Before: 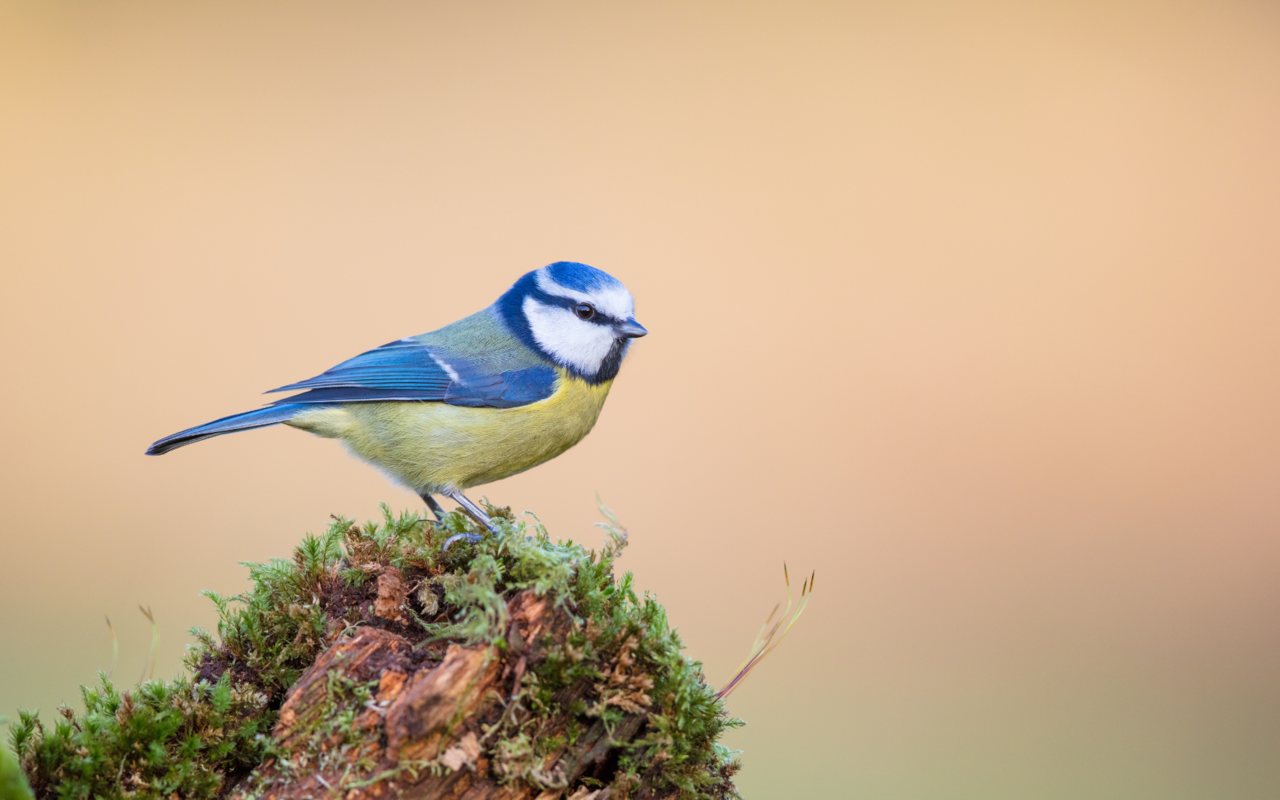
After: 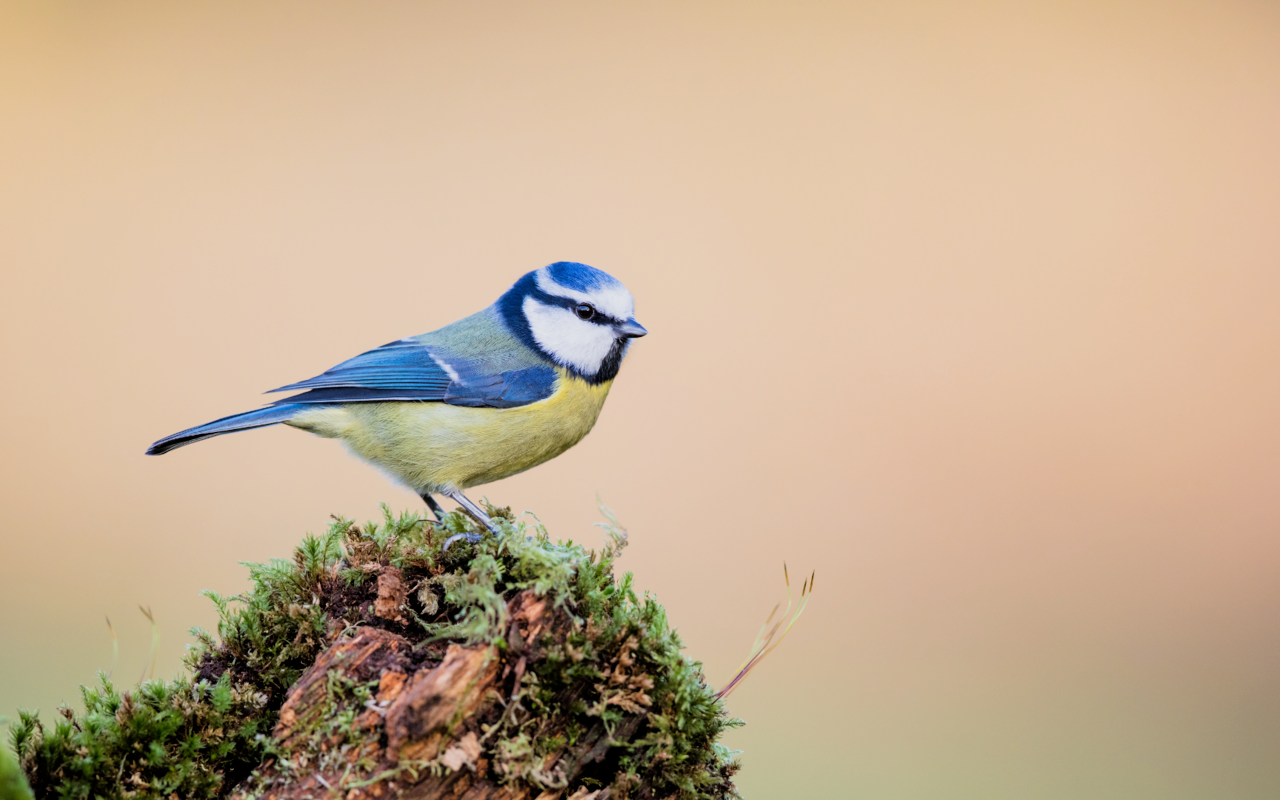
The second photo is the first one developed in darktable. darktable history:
filmic rgb: black relative exposure -5.04 EV, white relative exposure 3.54 EV, hardness 3.16, contrast 1.3, highlights saturation mix -48.55%
